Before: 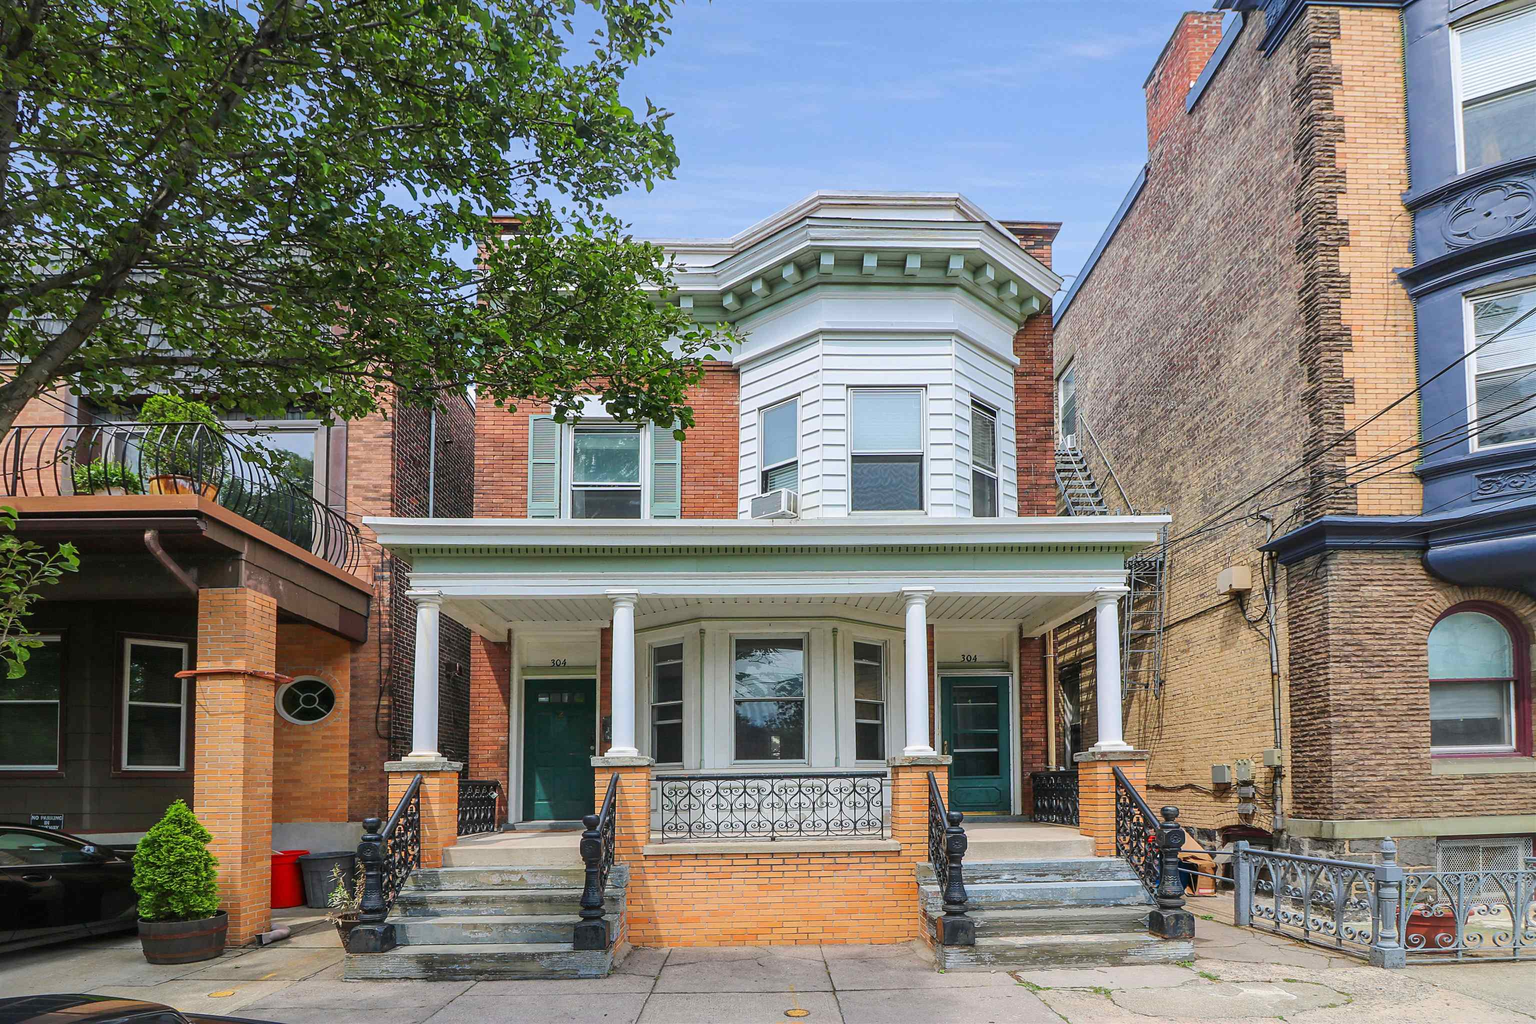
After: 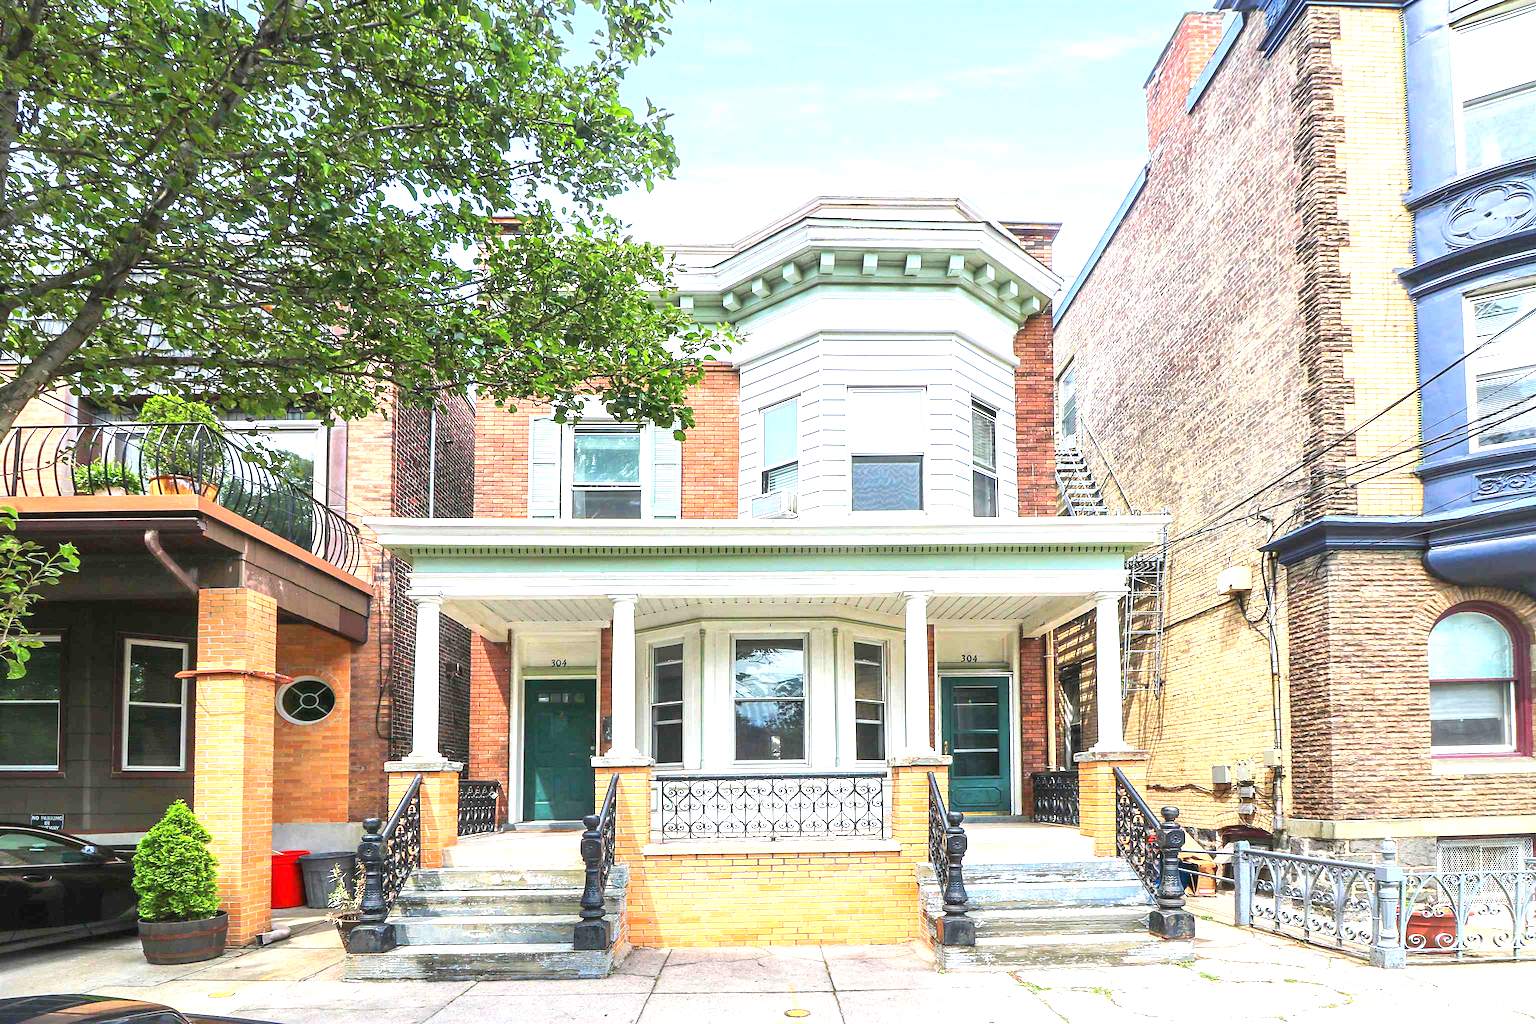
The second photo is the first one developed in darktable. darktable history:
exposure: black level correction 0, exposure 1.498 EV, compensate highlight preservation false
